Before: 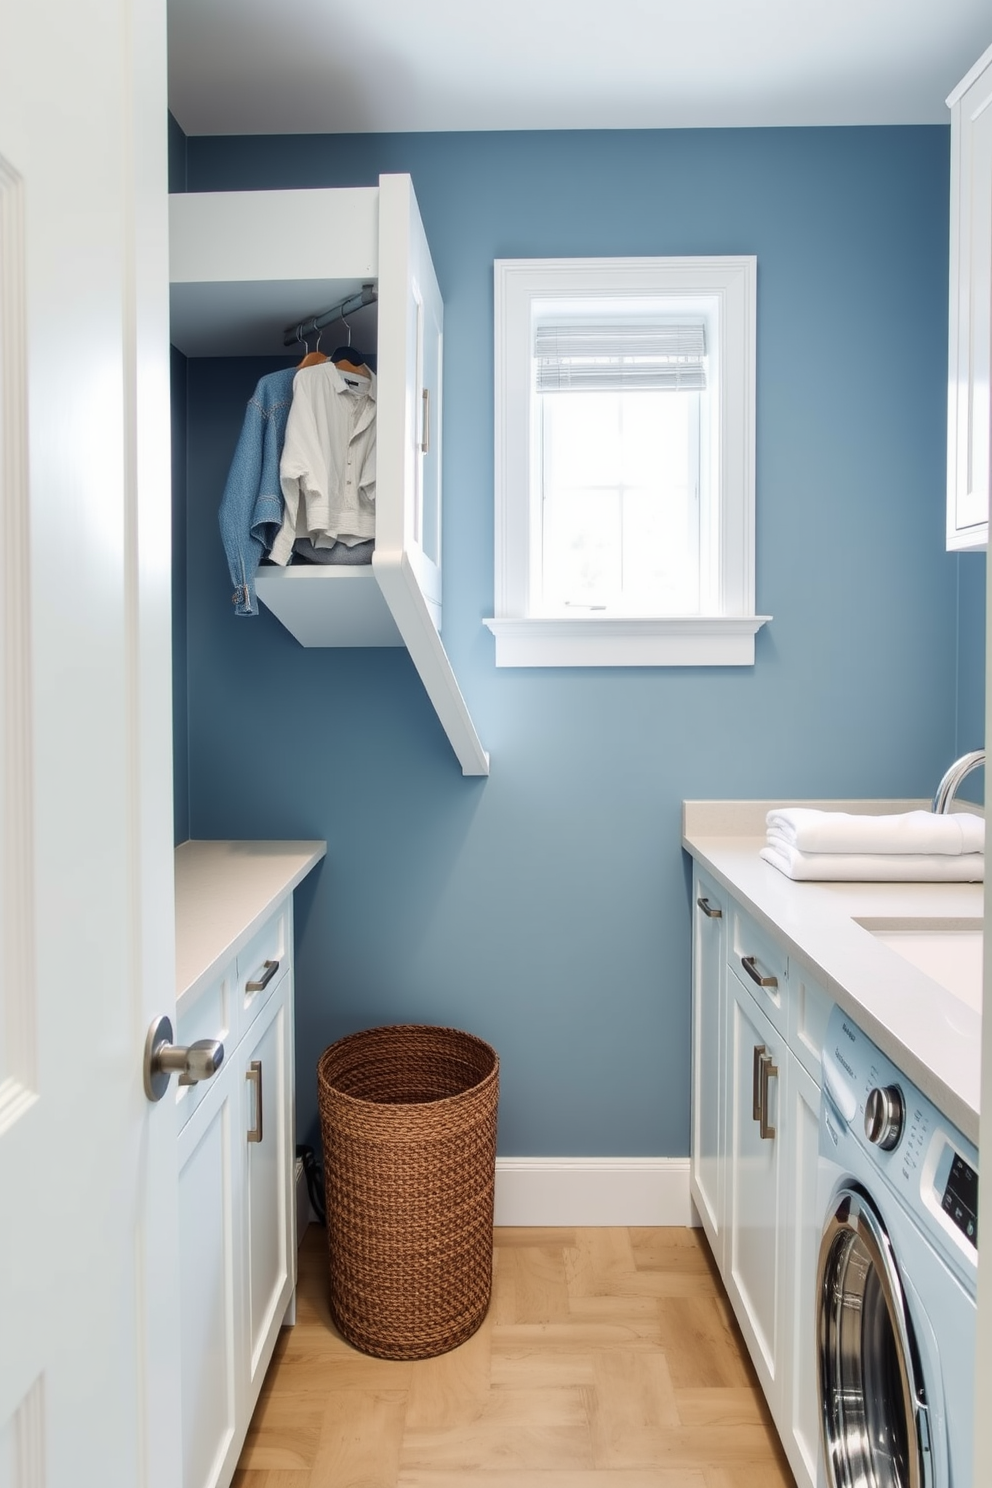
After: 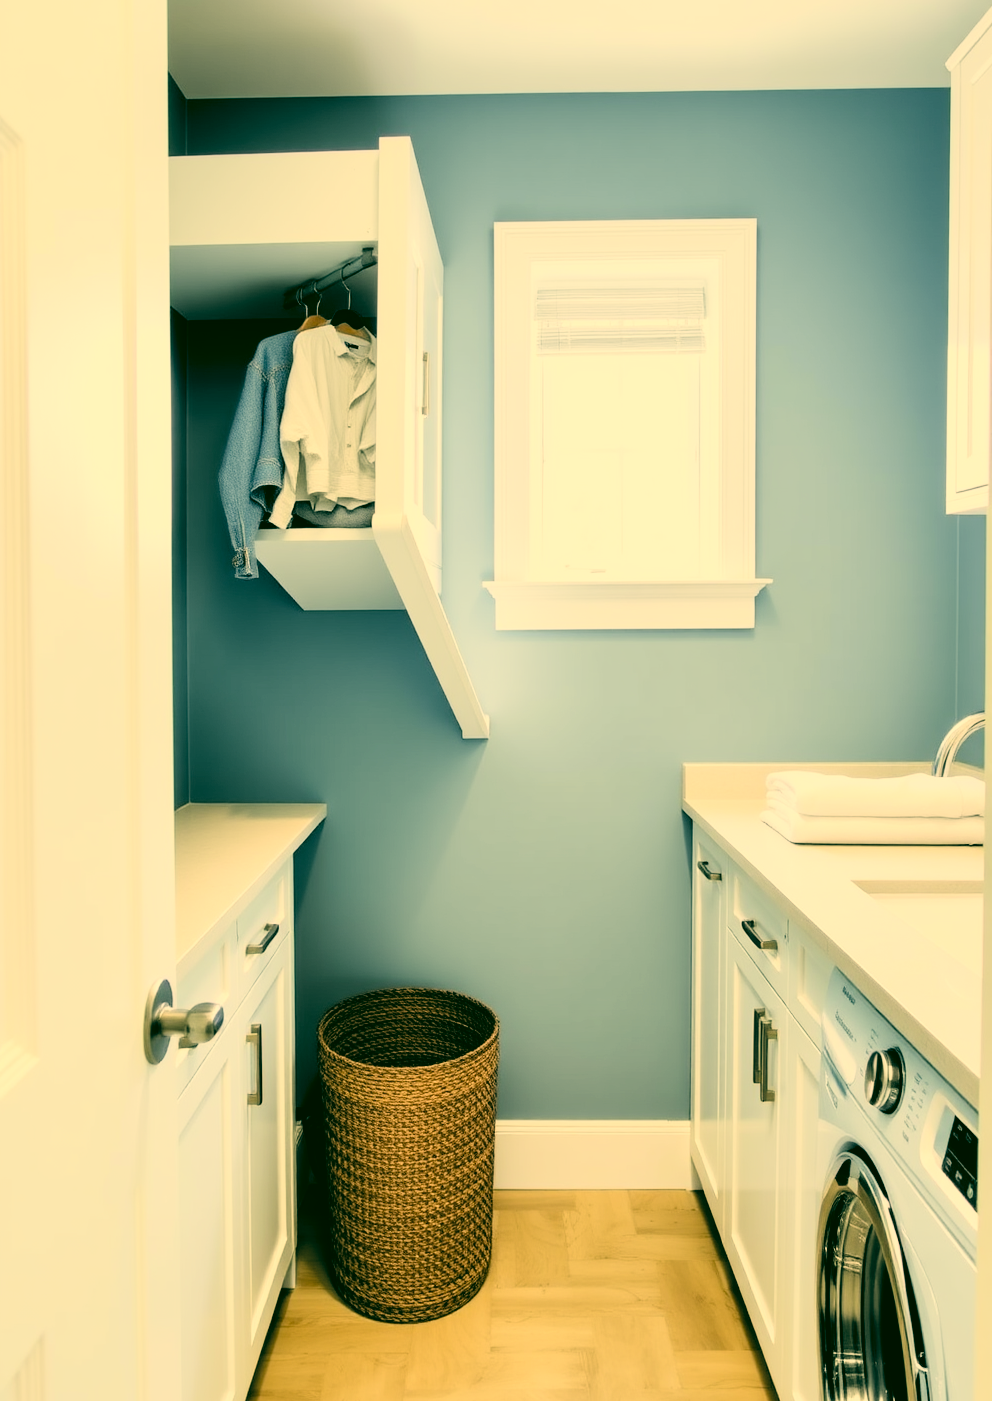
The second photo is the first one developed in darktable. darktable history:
crop and rotate: top 2.536%, bottom 3.27%
exposure: black level correction 0.001, exposure 0.498 EV, compensate exposure bias true, compensate highlight preservation false
filmic rgb: black relative exposure -5.13 EV, white relative exposure 3.5 EV, hardness 3.18, contrast 1.397, highlights saturation mix -29.5%, color science v6 (2022), iterations of high-quality reconstruction 0
color correction: highlights a* 5.68, highlights b* 32.95, shadows a* -26.29, shadows b* 3.92
